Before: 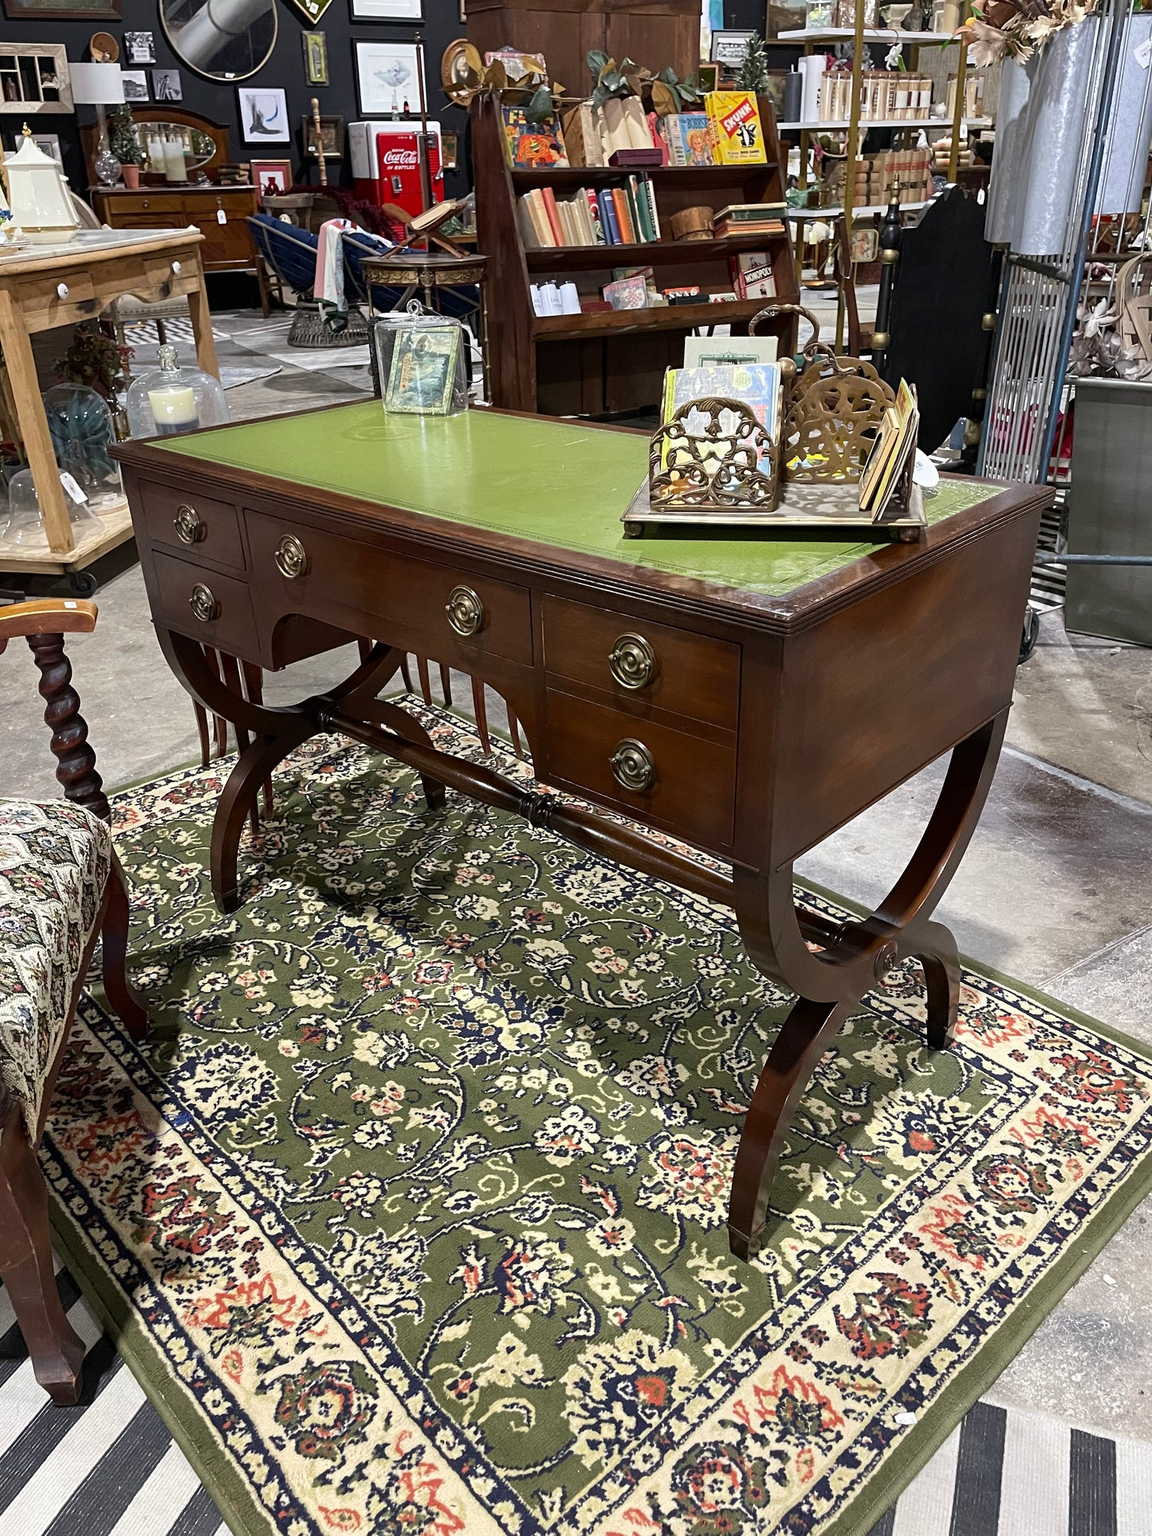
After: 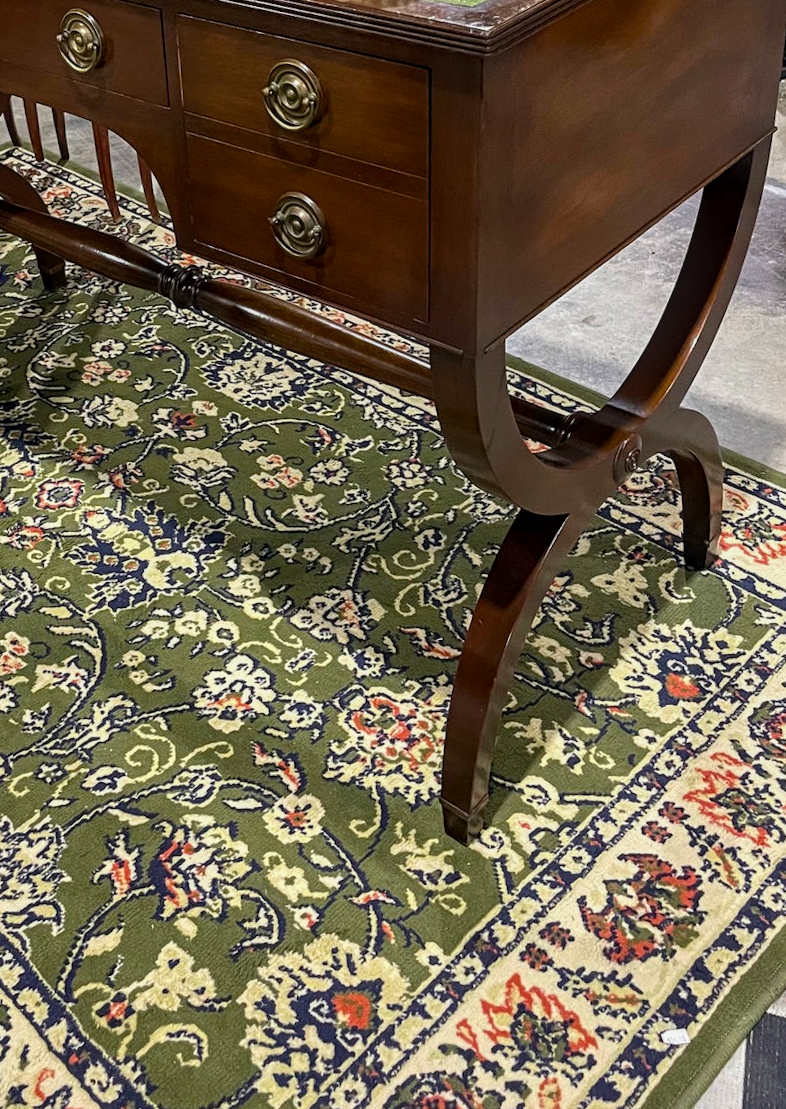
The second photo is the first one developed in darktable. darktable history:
crop: left 34.479%, top 38.822%, right 13.718%, bottom 5.172%
color balance rgb: perceptual saturation grading › global saturation 25%, global vibrance 20%
exposure: exposure -0.151 EV, compensate highlight preservation false
rotate and perspective: rotation -2.22°, lens shift (horizontal) -0.022, automatic cropping off
local contrast: on, module defaults
